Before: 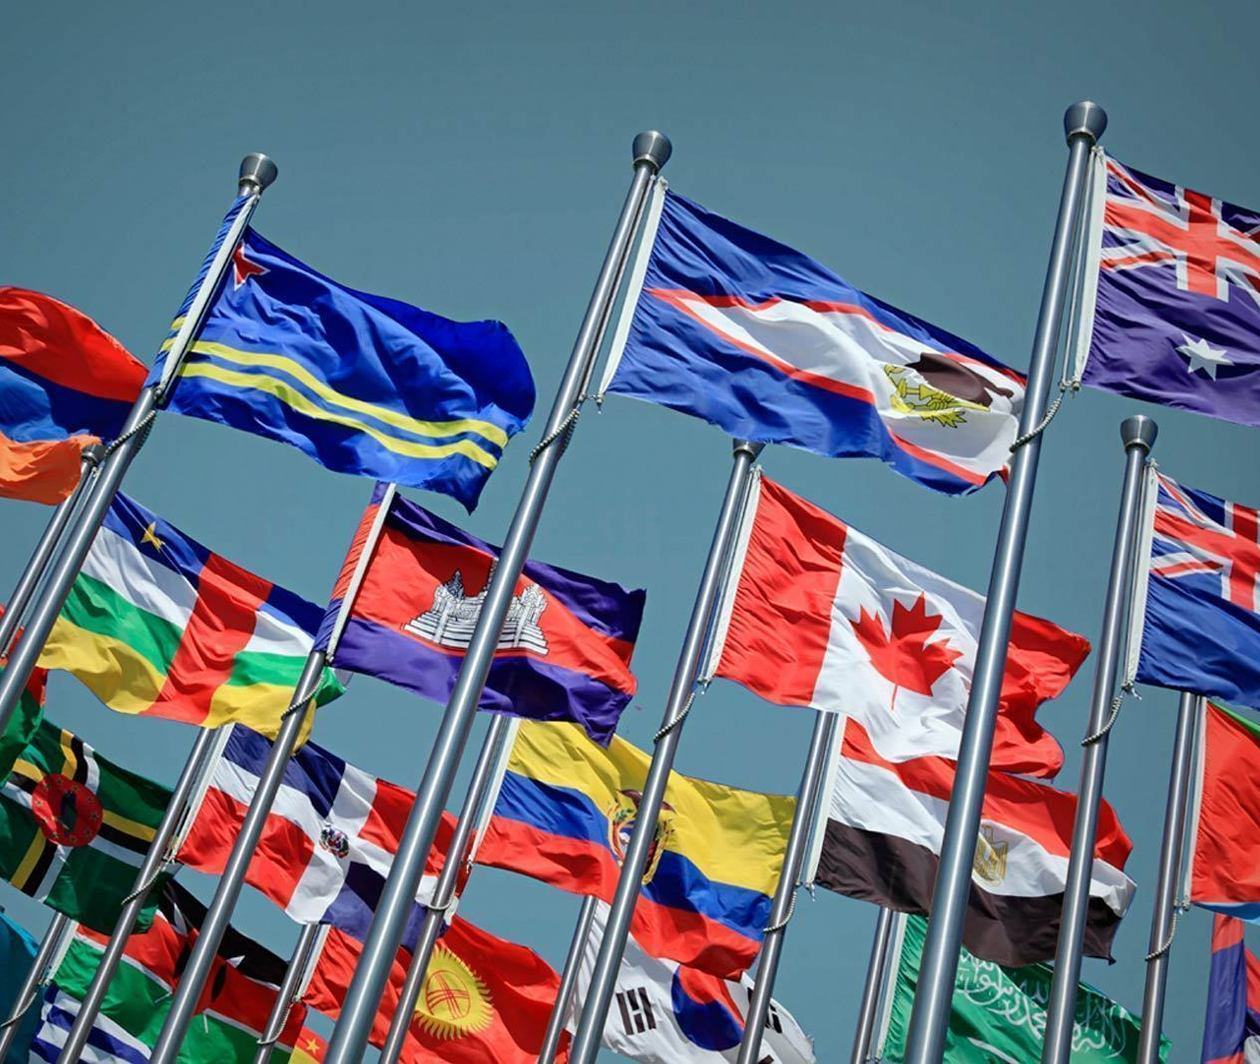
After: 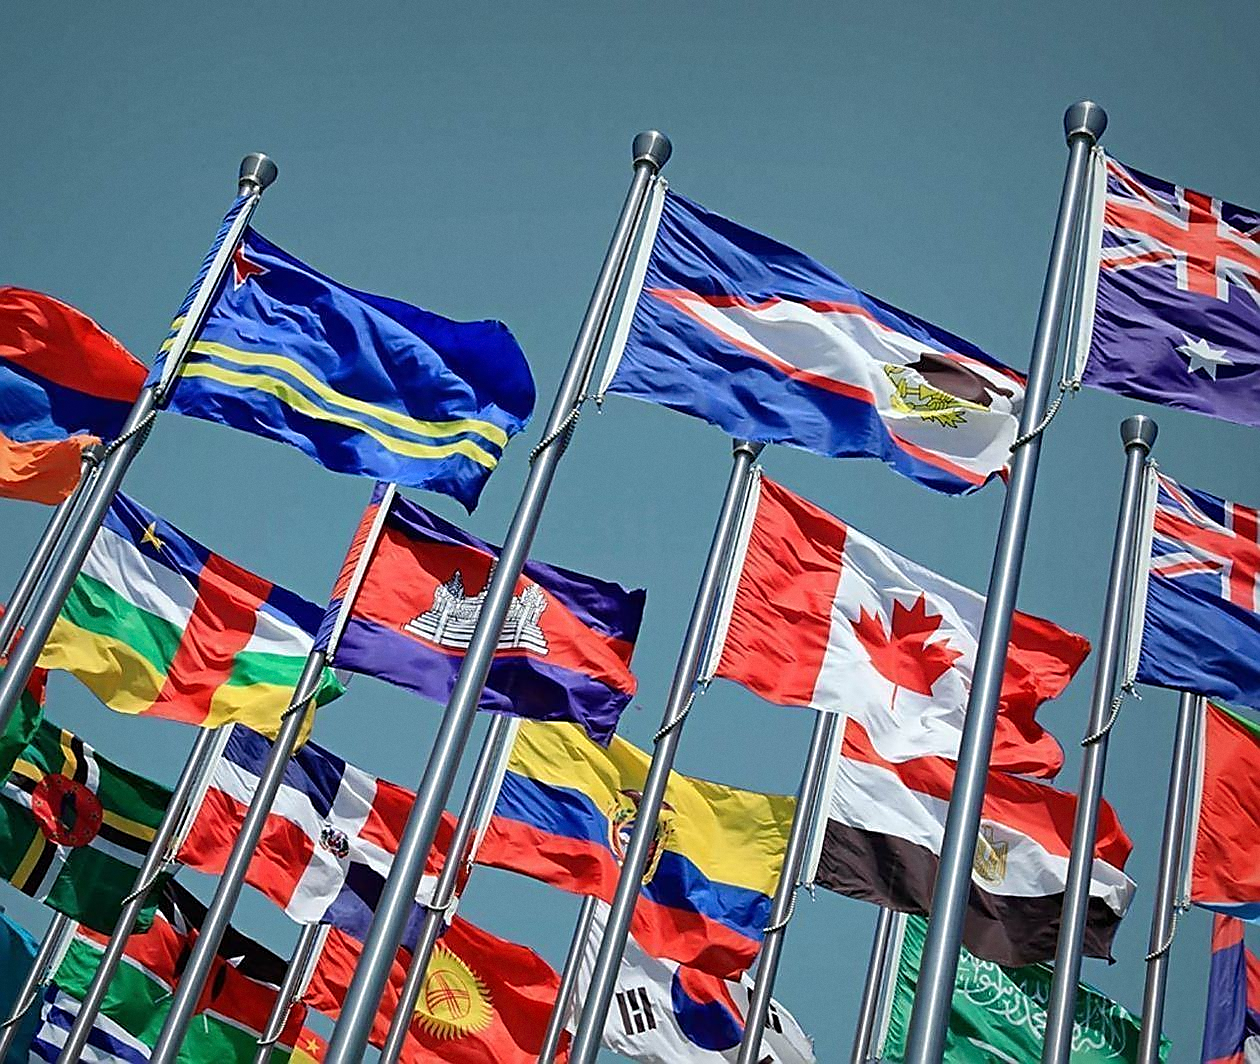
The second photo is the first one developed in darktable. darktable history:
sharpen: radius 1.4, amount 1.25, threshold 0.7
grain: coarseness 0.09 ISO, strength 10%
